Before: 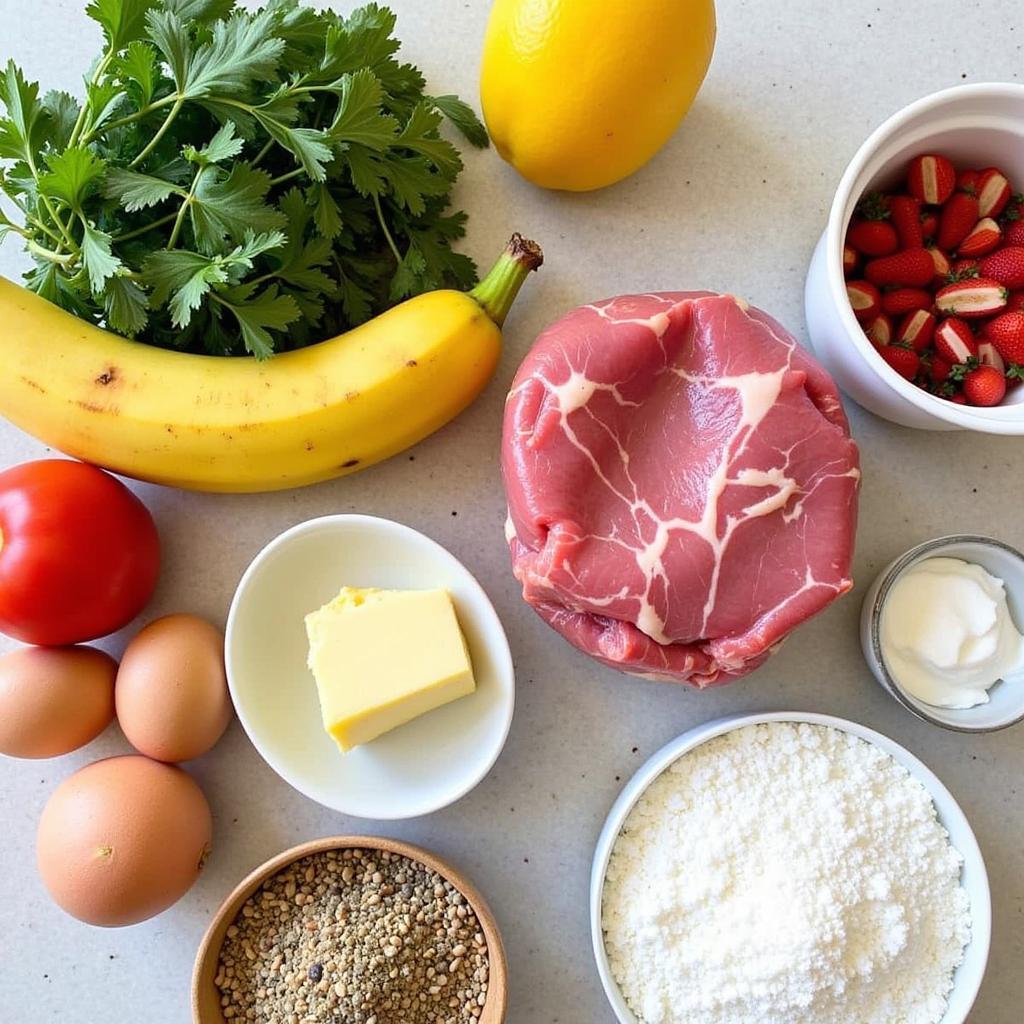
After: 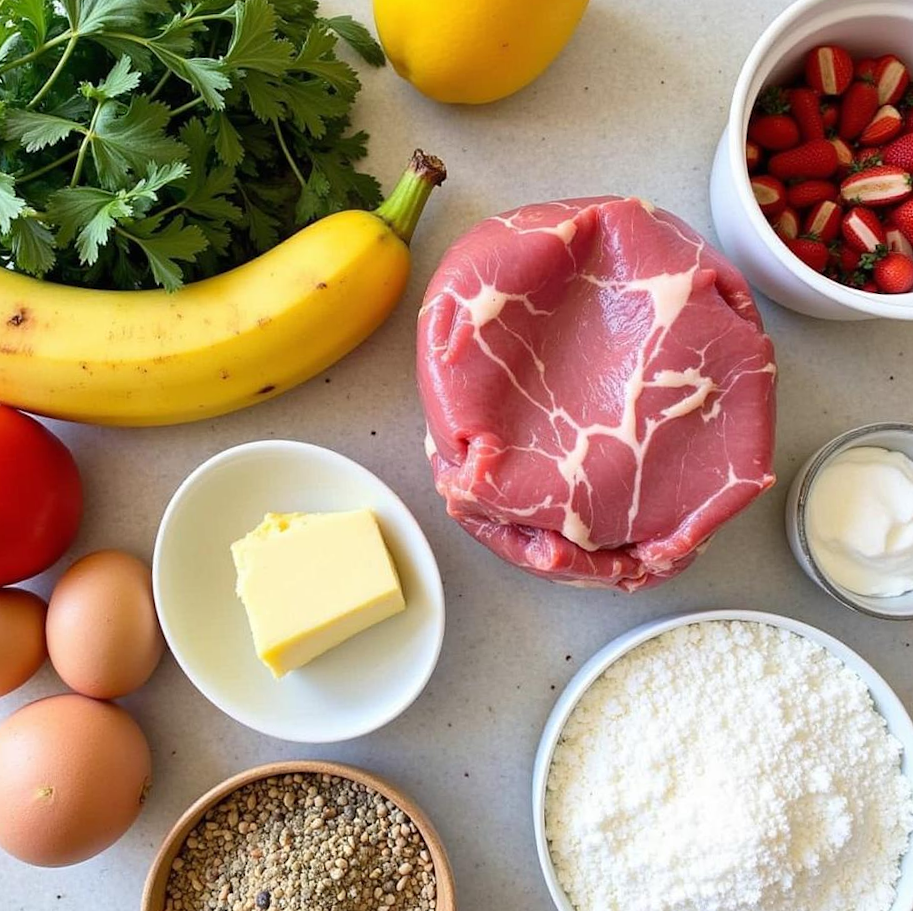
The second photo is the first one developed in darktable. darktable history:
crop and rotate: angle 3.53°, left 5.486%, top 5.718%
